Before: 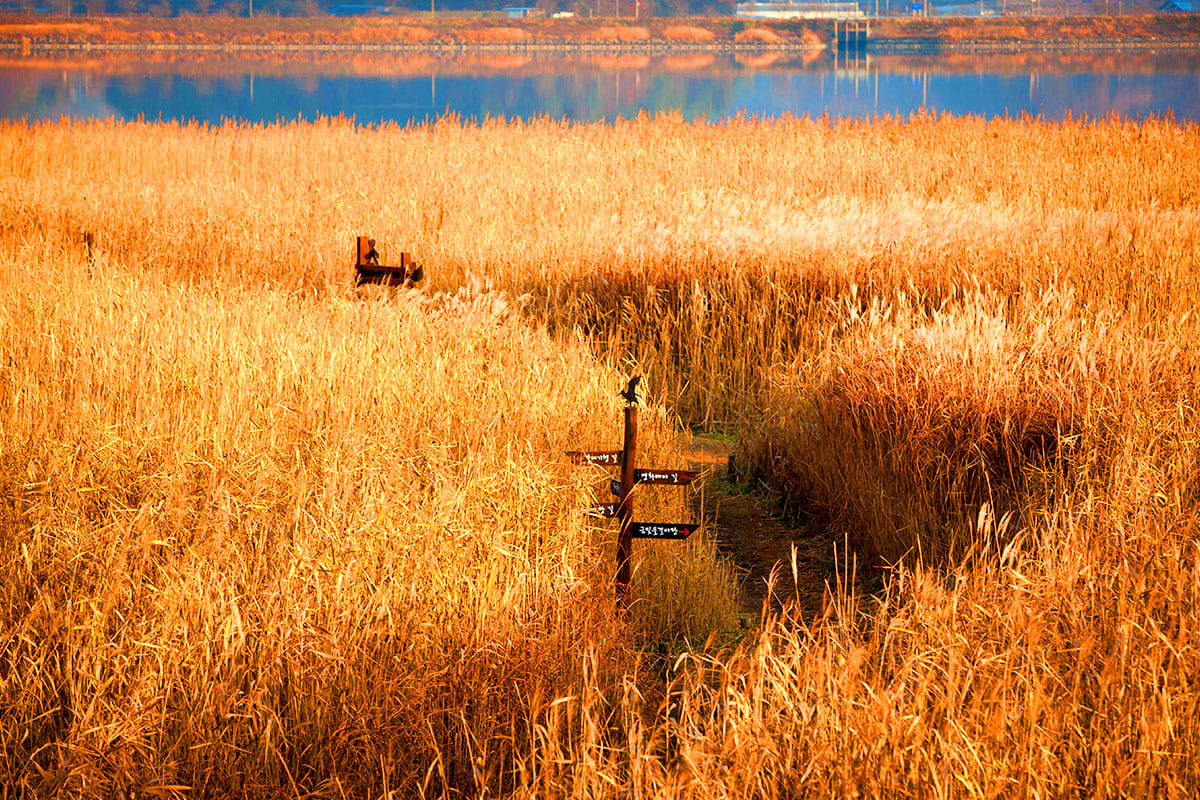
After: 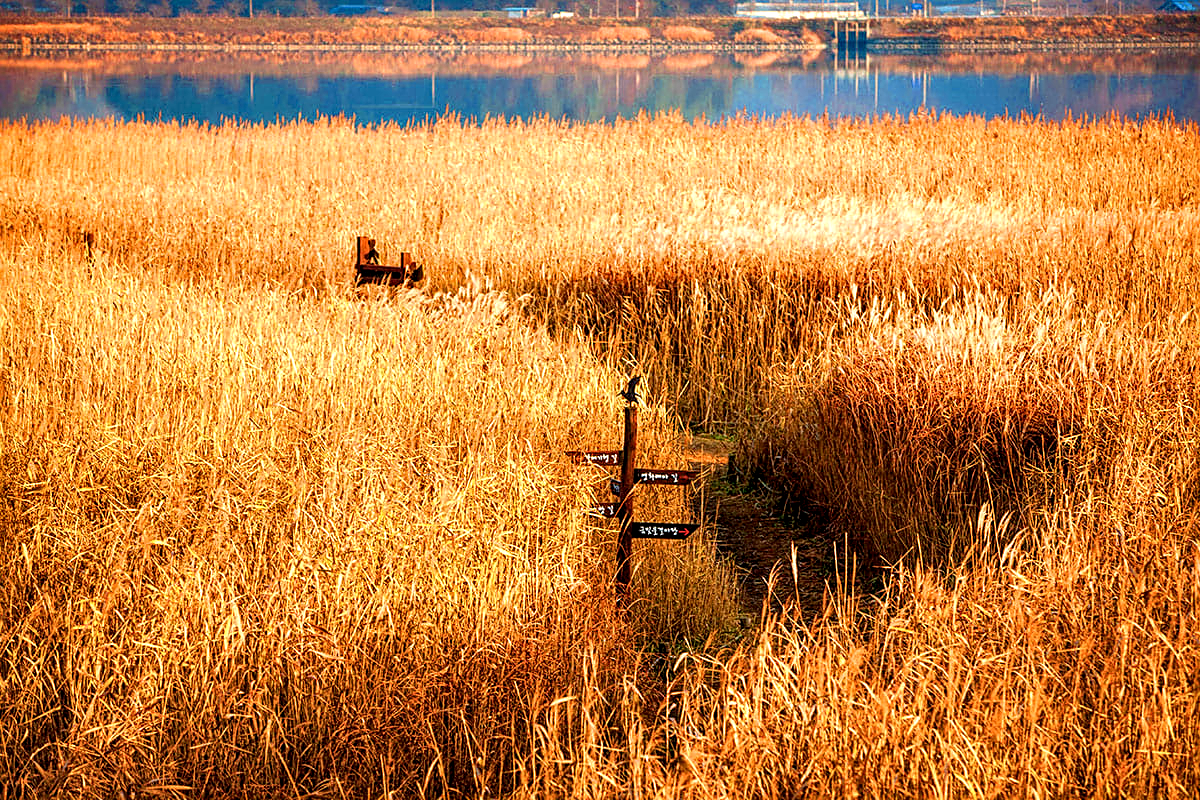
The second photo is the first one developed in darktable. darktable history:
local contrast: highlights 60%, shadows 60%, detail 160%
sharpen: on, module defaults
